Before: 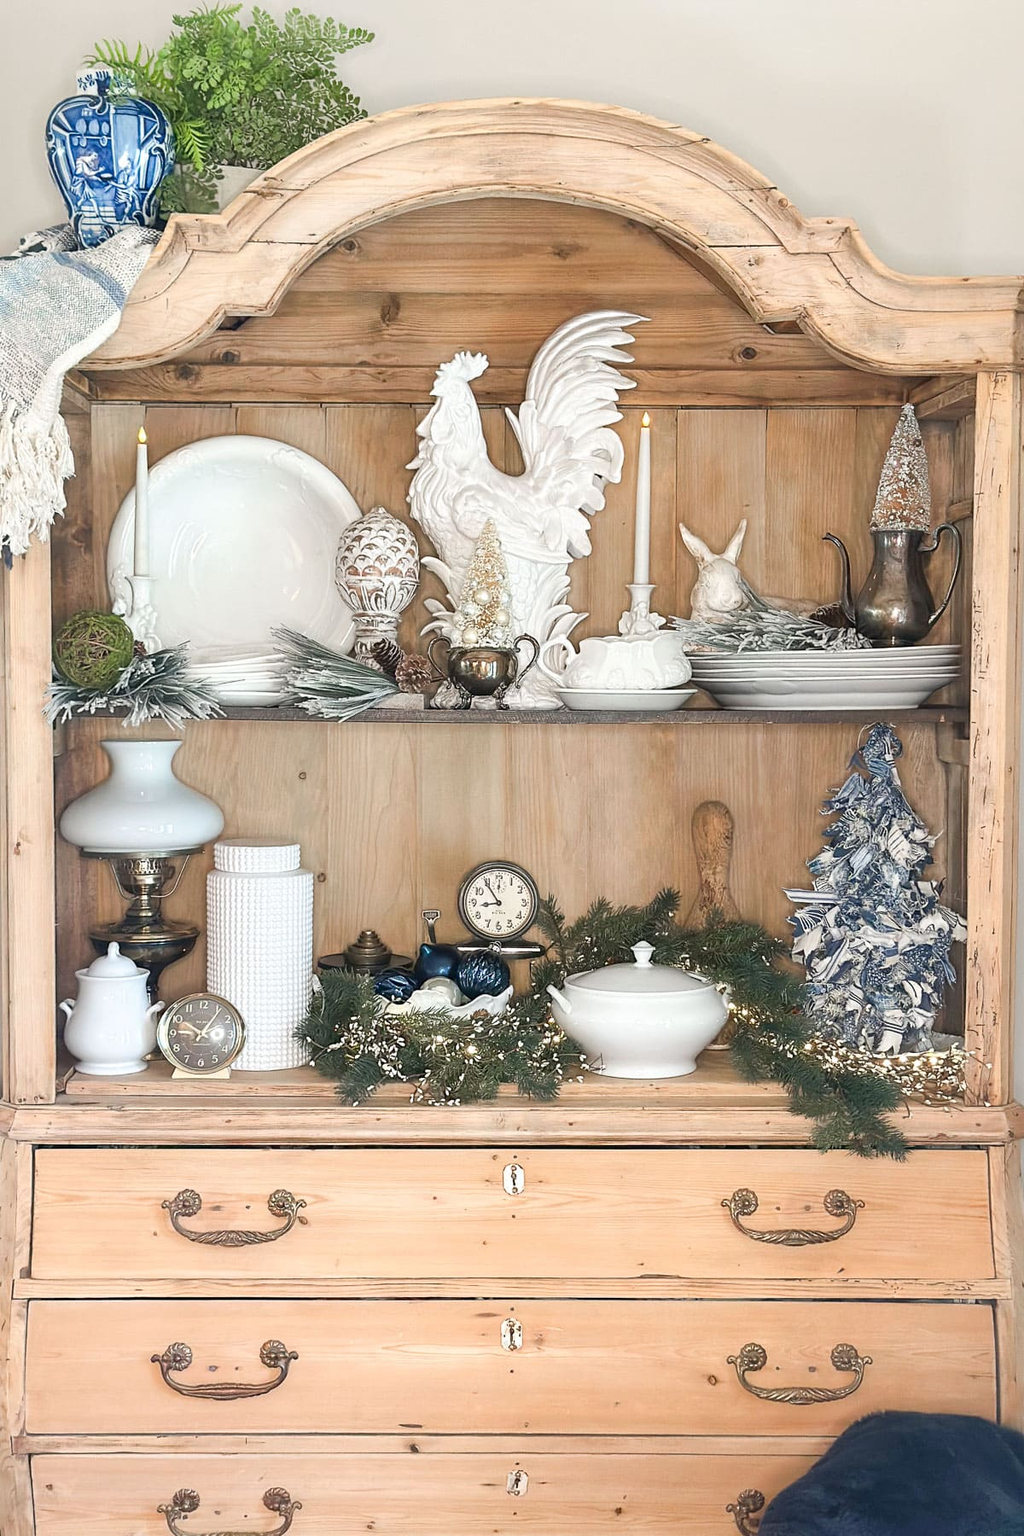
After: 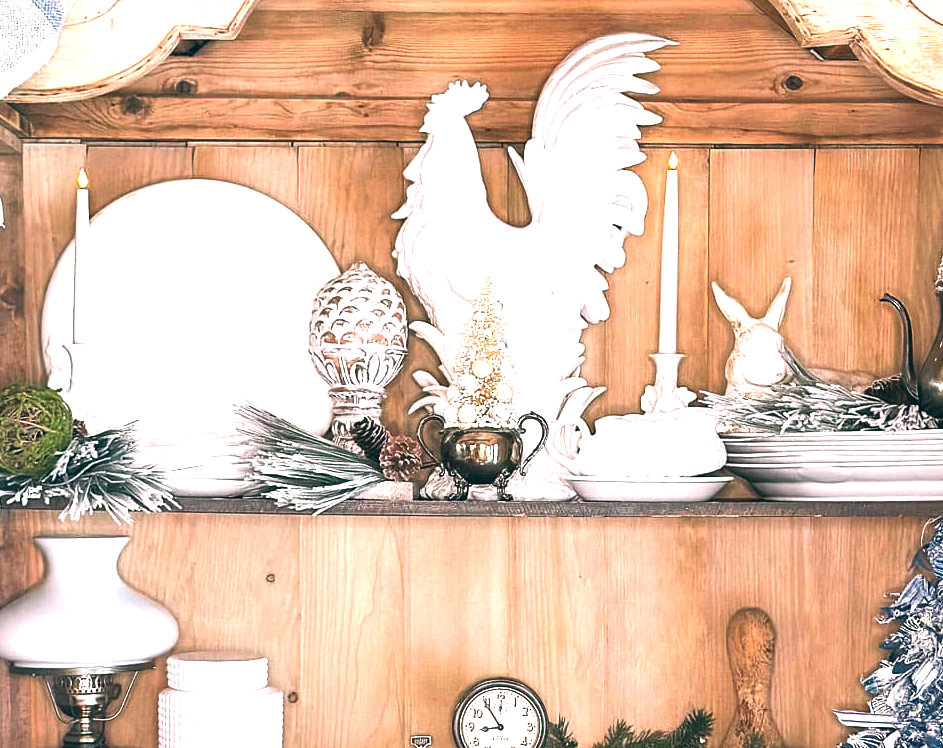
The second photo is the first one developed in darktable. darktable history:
exposure: exposure 1 EV, compensate highlight preservation false
crop: left 7.036%, top 18.398%, right 14.379%, bottom 40.043%
color balance: lift [1.016, 0.983, 1, 1.017], gamma [0.78, 1.018, 1.043, 0.957], gain [0.786, 1.063, 0.937, 1.017], input saturation 118.26%, contrast 13.43%, contrast fulcrum 21.62%, output saturation 82.76%
